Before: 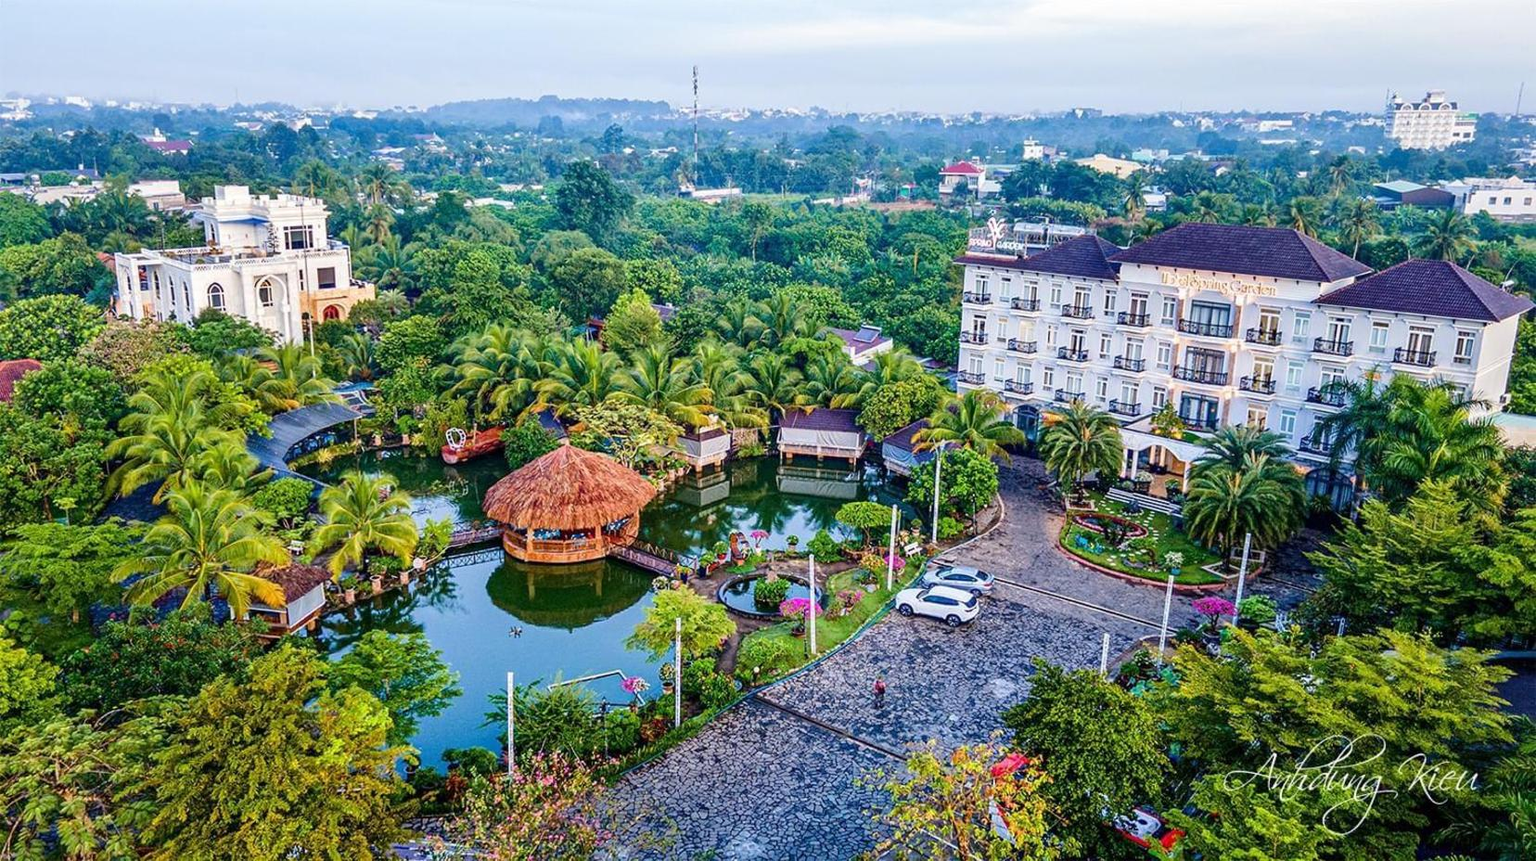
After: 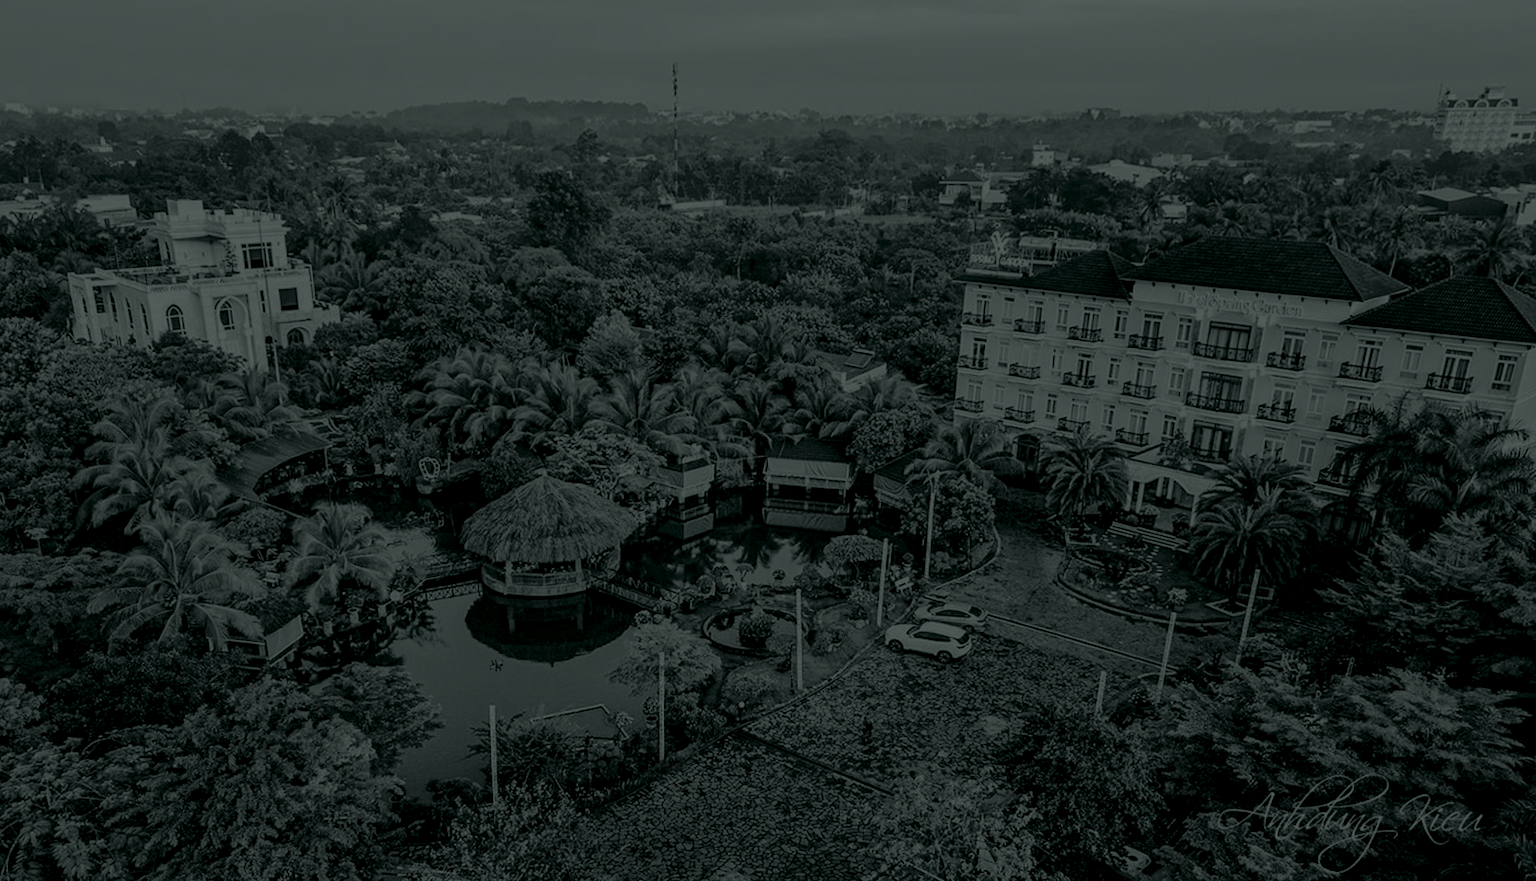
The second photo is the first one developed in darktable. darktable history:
tone curve: curves: ch0 [(0, 0) (0.003, 0.156) (0.011, 0.156) (0.025, 0.157) (0.044, 0.164) (0.069, 0.172) (0.1, 0.181) (0.136, 0.191) (0.177, 0.214) (0.224, 0.245) (0.277, 0.285) (0.335, 0.333) (0.399, 0.387) (0.468, 0.471) (0.543, 0.556) (0.623, 0.648) (0.709, 0.734) (0.801, 0.809) (0.898, 0.891) (1, 1)], preserve colors none
colorize: hue 90°, saturation 19%, lightness 1.59%, version 1
rotate and perspective: rotation 0.074°, lens shift (vertical) 0.096, lens shift (horizontal) -0.041, crop left 0.043, crop right 0.952, crop top 0.024, crop bottom 0.979
color correction: highlights a* 15.03, highlights b* -25.07
